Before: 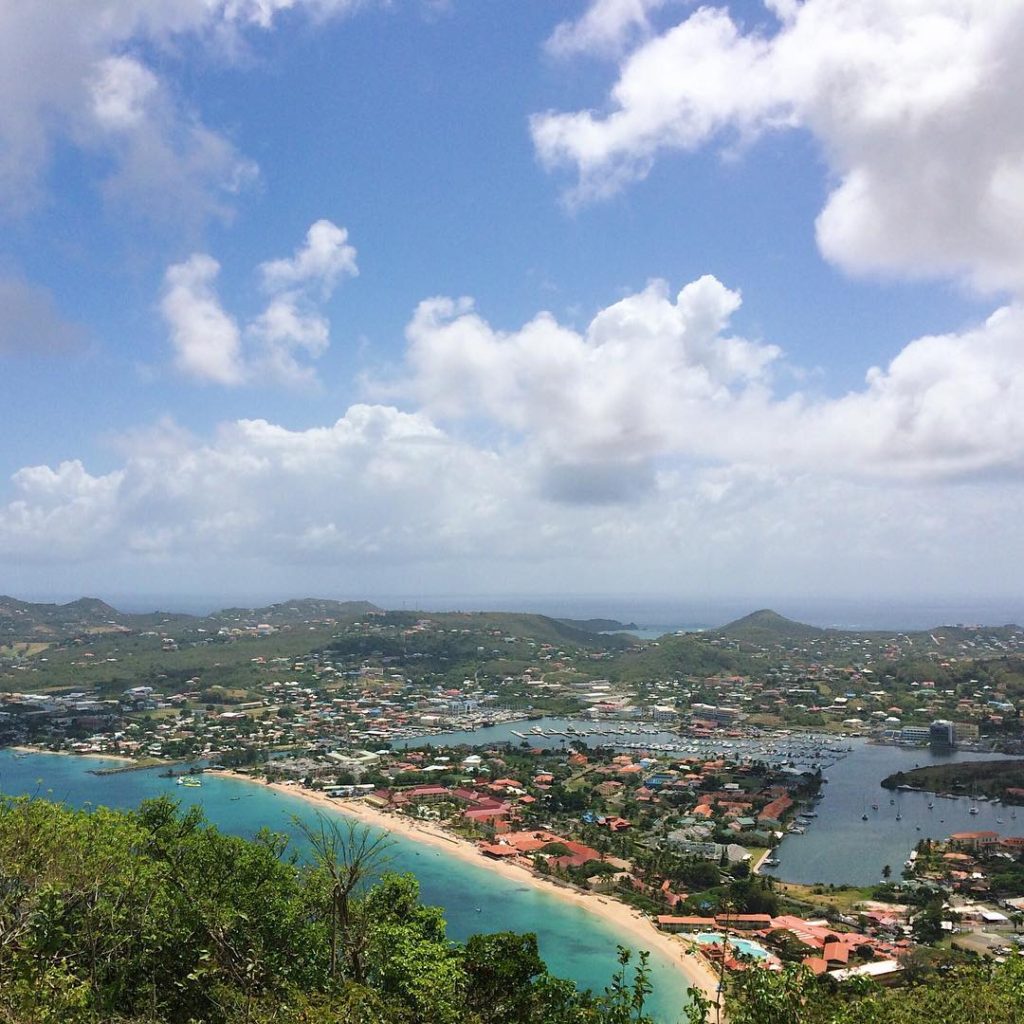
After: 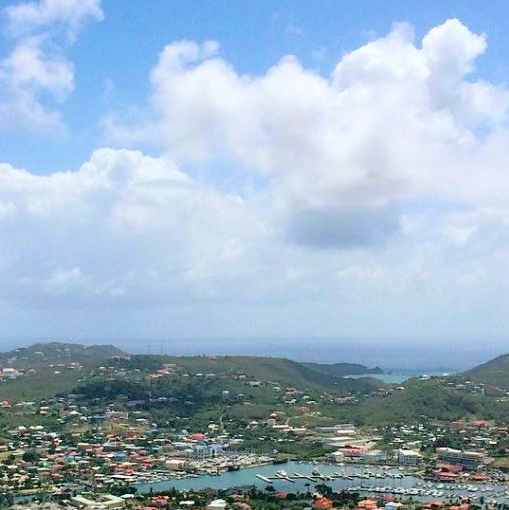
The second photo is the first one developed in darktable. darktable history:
crop: left 24.905%, top 25.078%, right 25.374%, bottom 25.093%
tone curve: curves: ch0 [(0, 0) (0.126, 0.061) (0.362, 0.382) (0.498, 0.498) (0.706, 0.712) (1, 1)]; ch1 [(0, 0) (0.5, 0.497) (0.55, 0.578) (1, 1)]; ch2 [(0, 0) (0.44, 0.424) (0.489, 0.486) (0.537, 0.538) (1, 1)], color space Lab, independent channels, preserve colors none
shadows and highlights: shadows 62.18, white point adjustment 0.447, highlights -33.67, compress 84.01%
contrast brightness saturation: contrast 0.152, brightness -0.009, saturation 0.099
